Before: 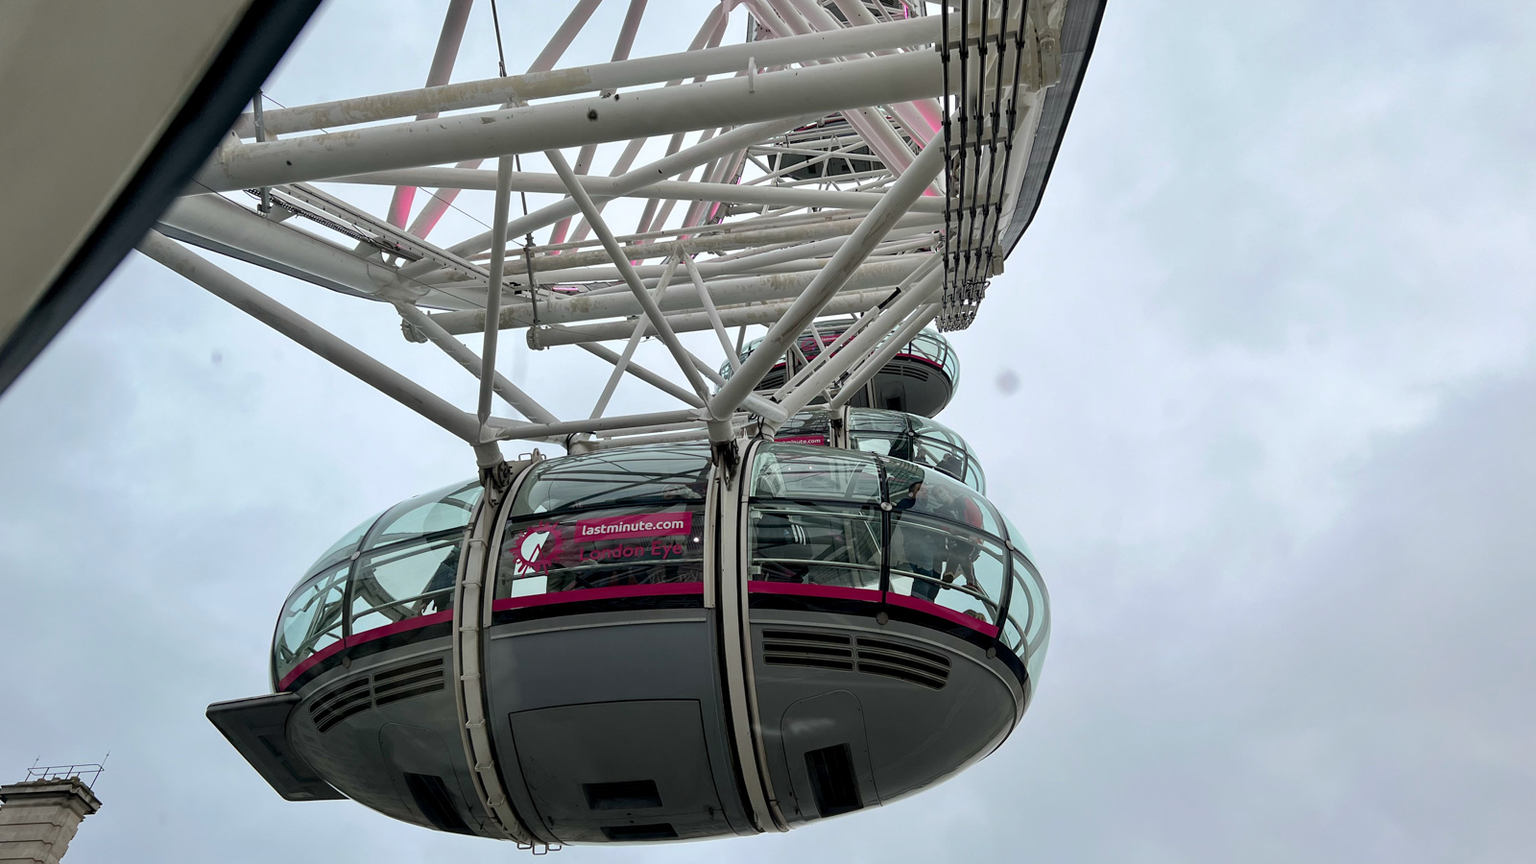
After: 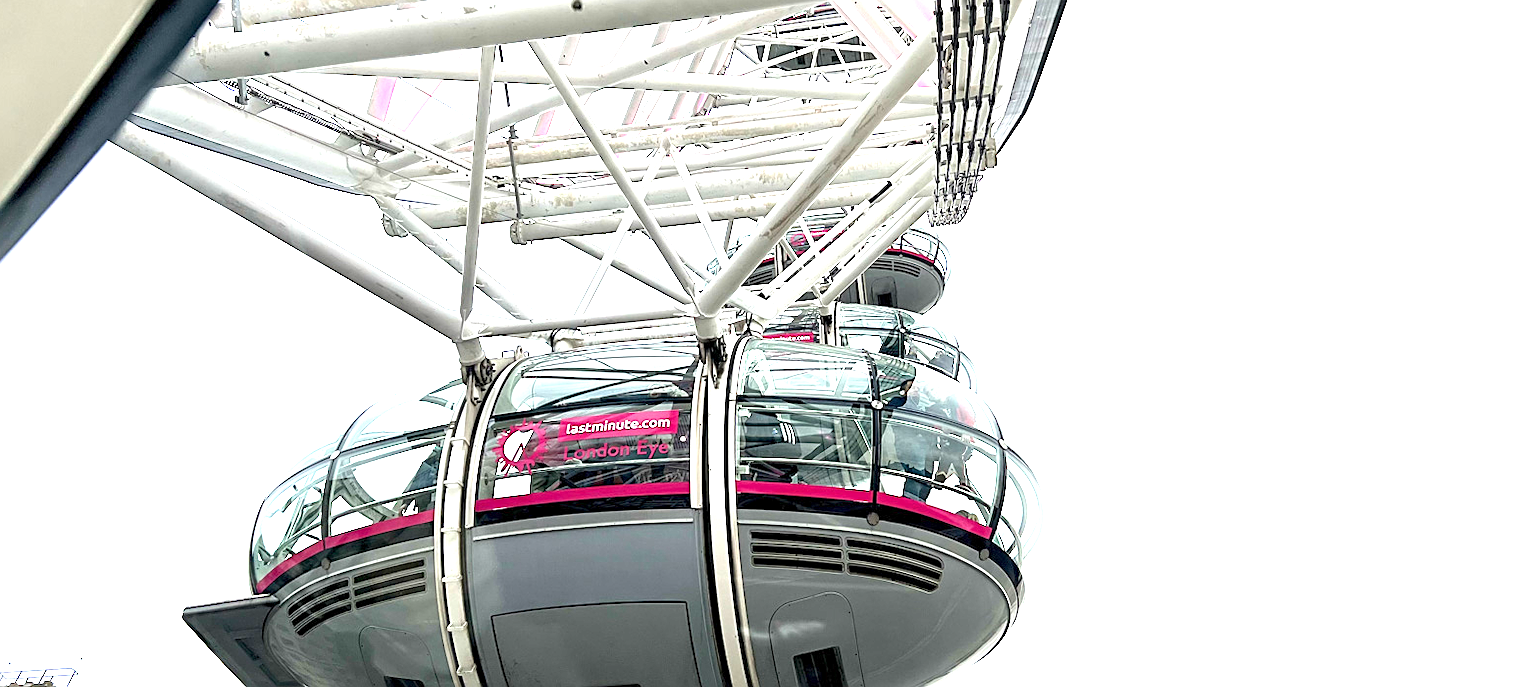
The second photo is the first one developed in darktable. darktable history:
sharpen: on, module defaults
crop and rotate: left 1.814%, top 12.818%, right 0.25%, bottom 9.225%
exposure: exposure 2.25 EV, compensate highlight preservation false
